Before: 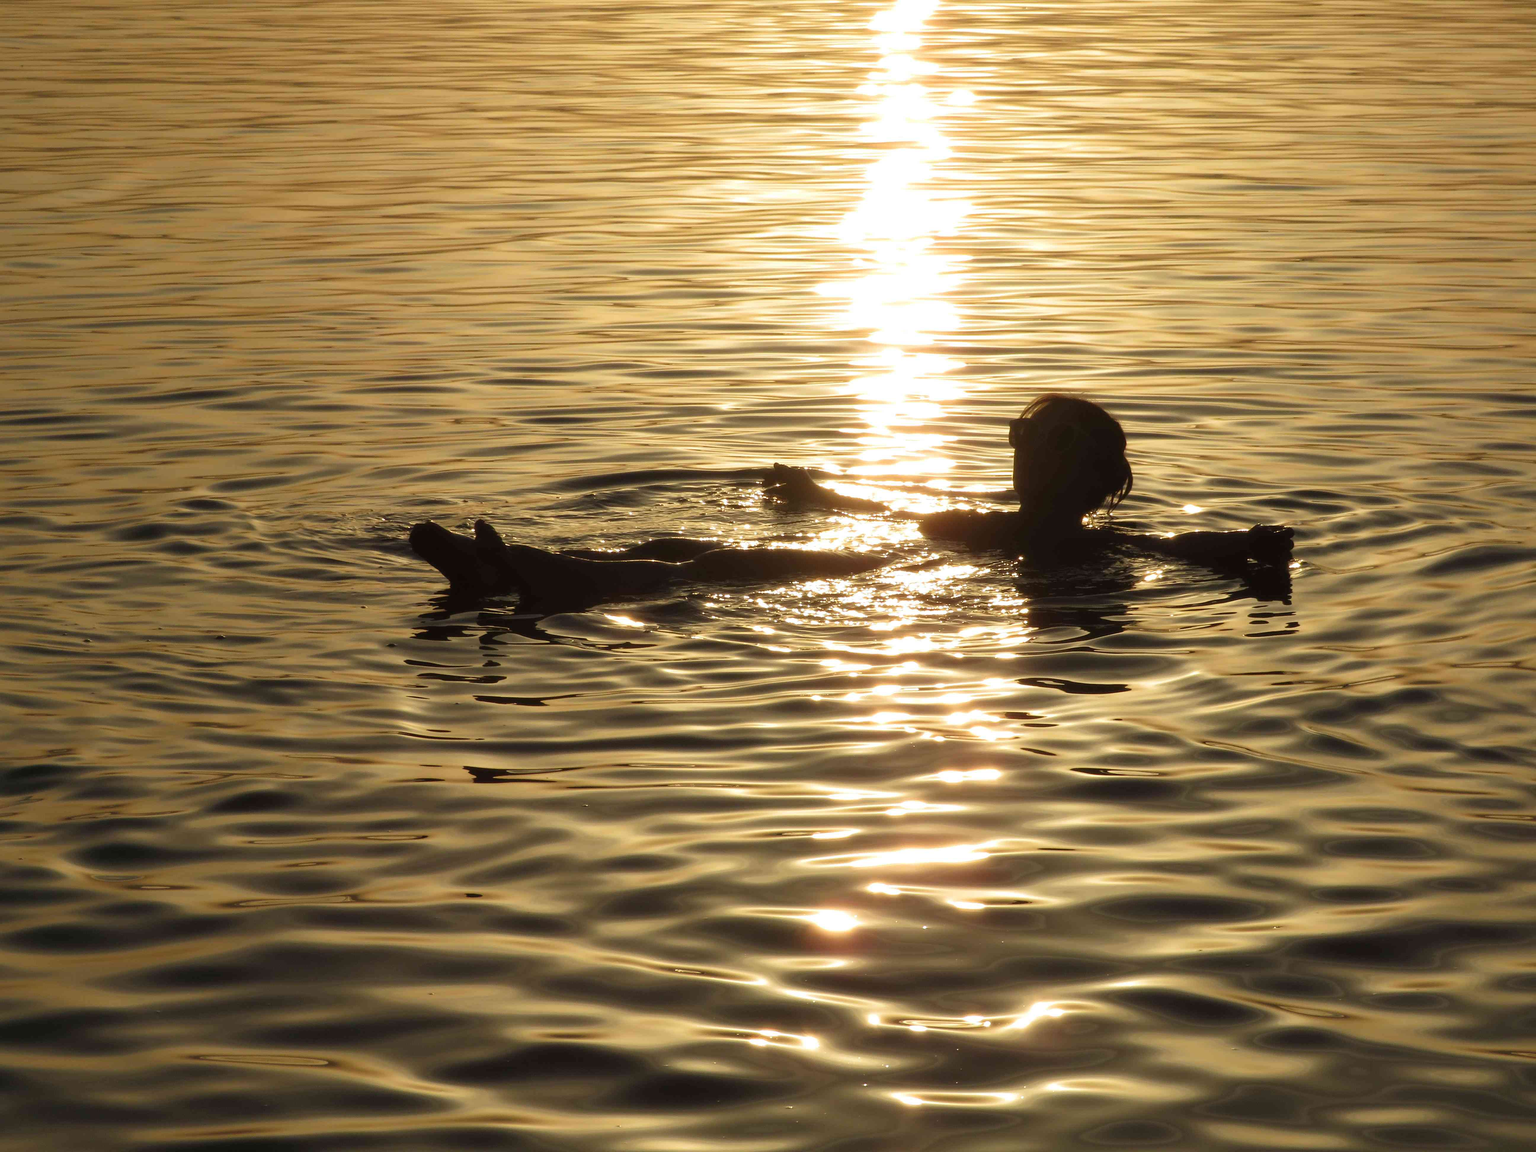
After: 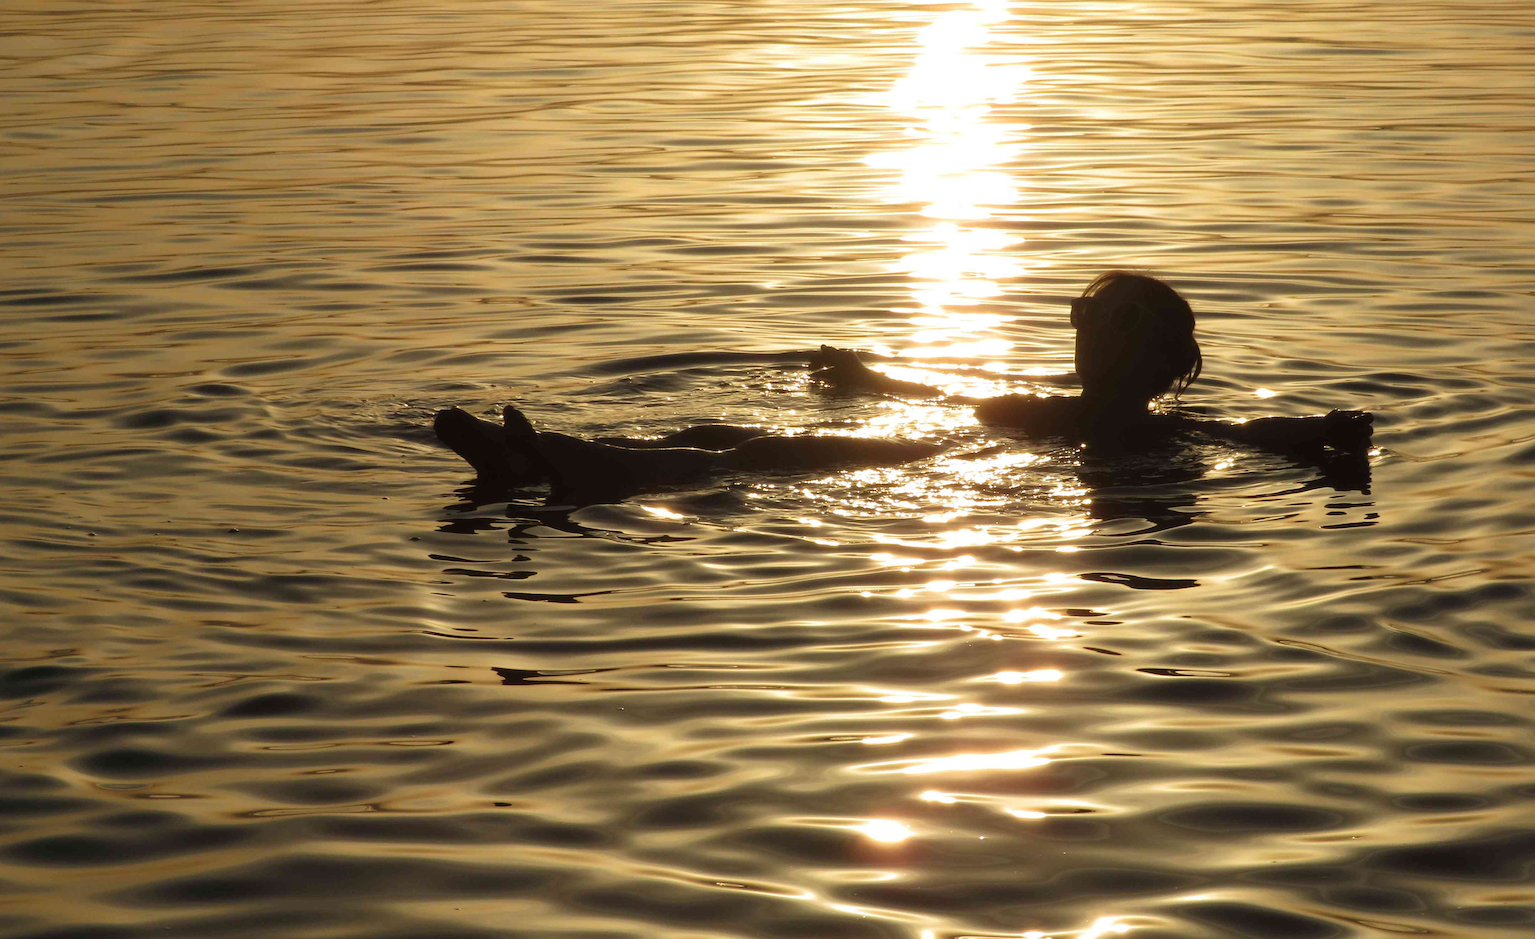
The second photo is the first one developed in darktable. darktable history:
crop and rotate: angle 0.072°, top 11.99%, right 5.683%, bottom 11.073%
